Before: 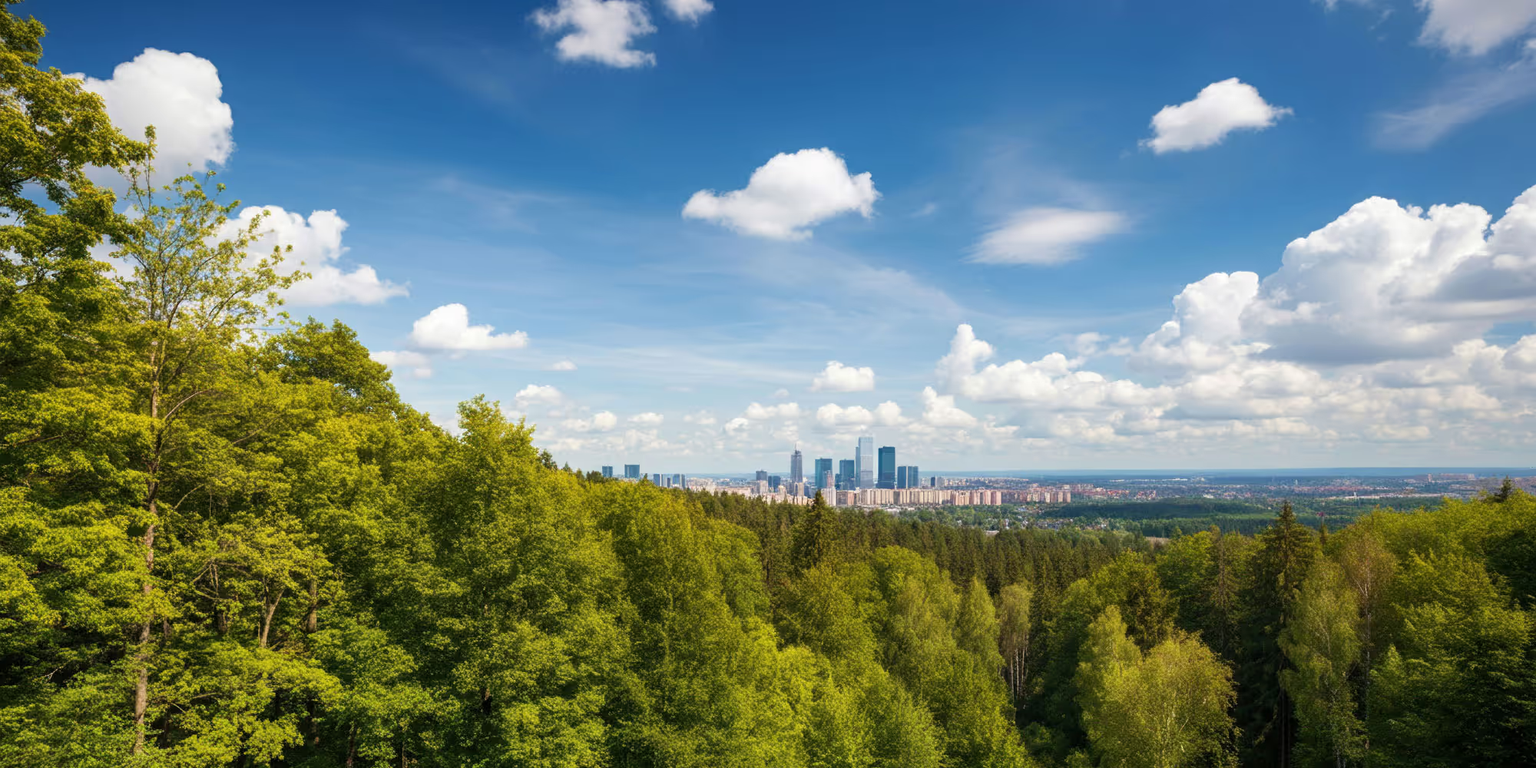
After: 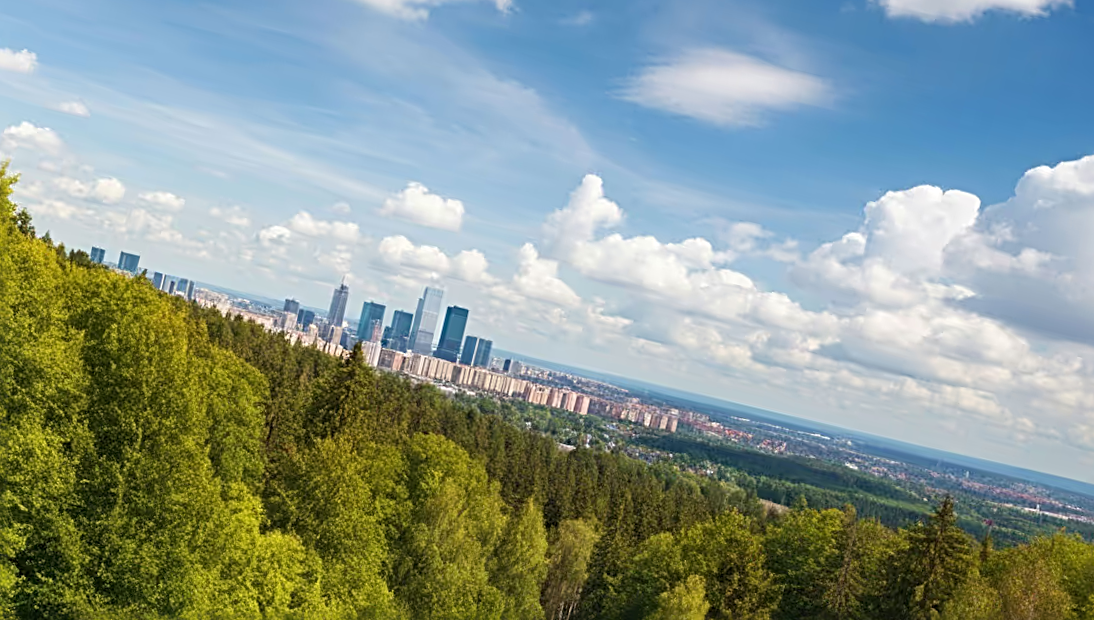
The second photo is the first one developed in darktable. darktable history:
rotate and perspective: rotation 13.27°, automatic cropping off
crop: left 35.03%, top 36.625%, right 14.663%, bottom 20.057%
sharpen: radius 3.119
